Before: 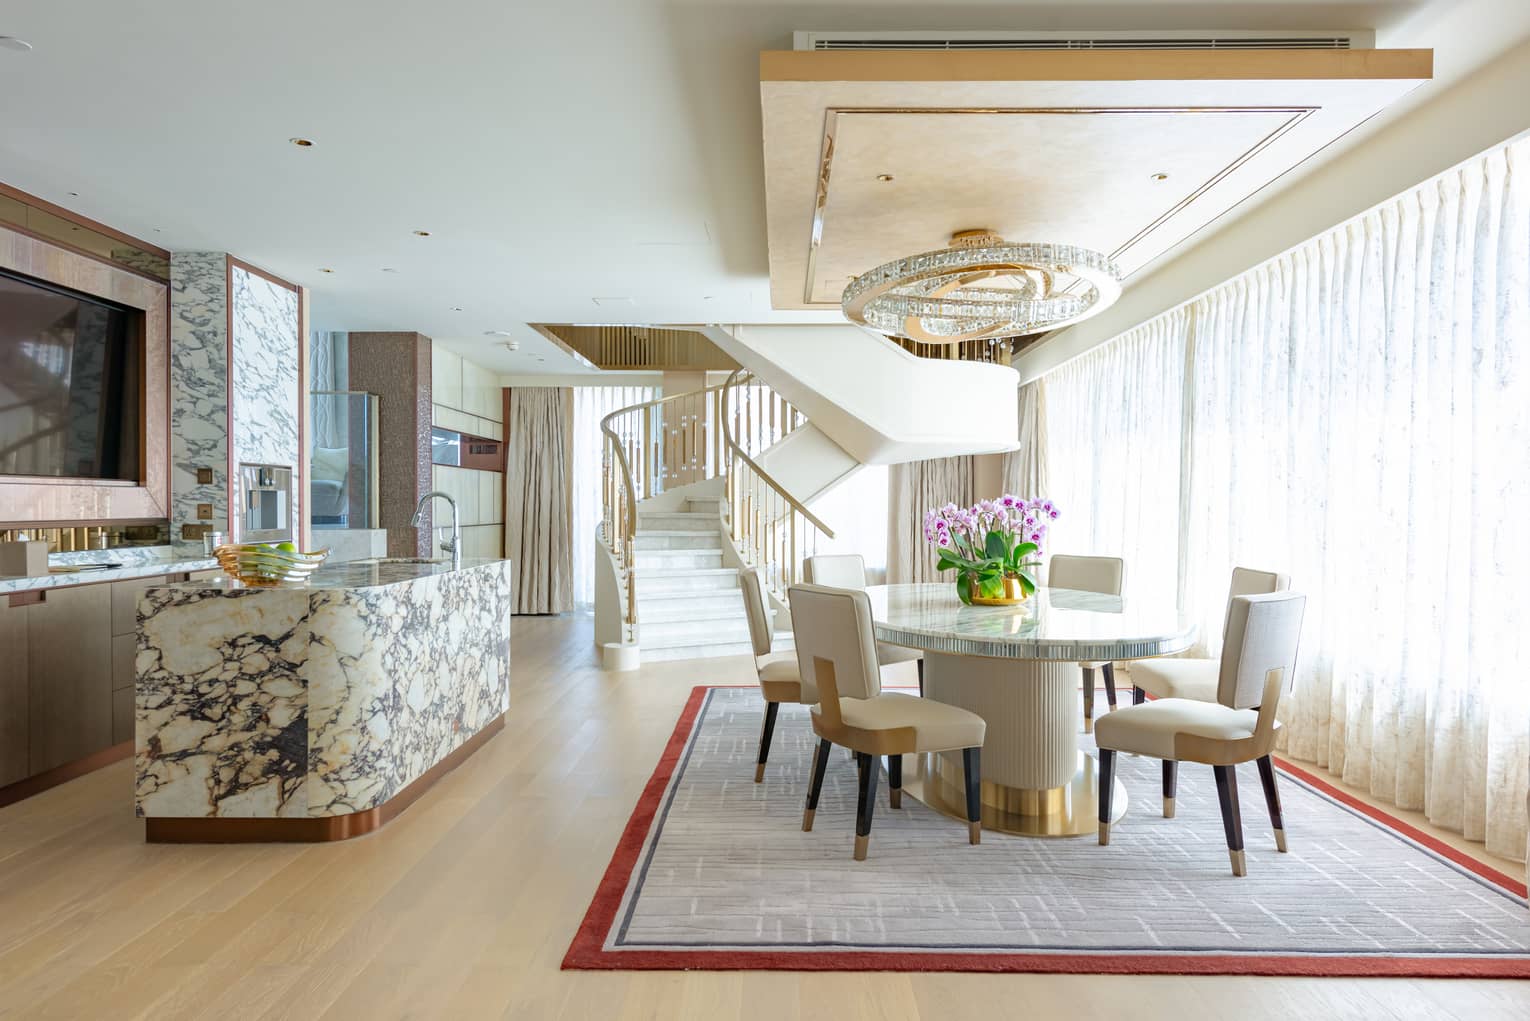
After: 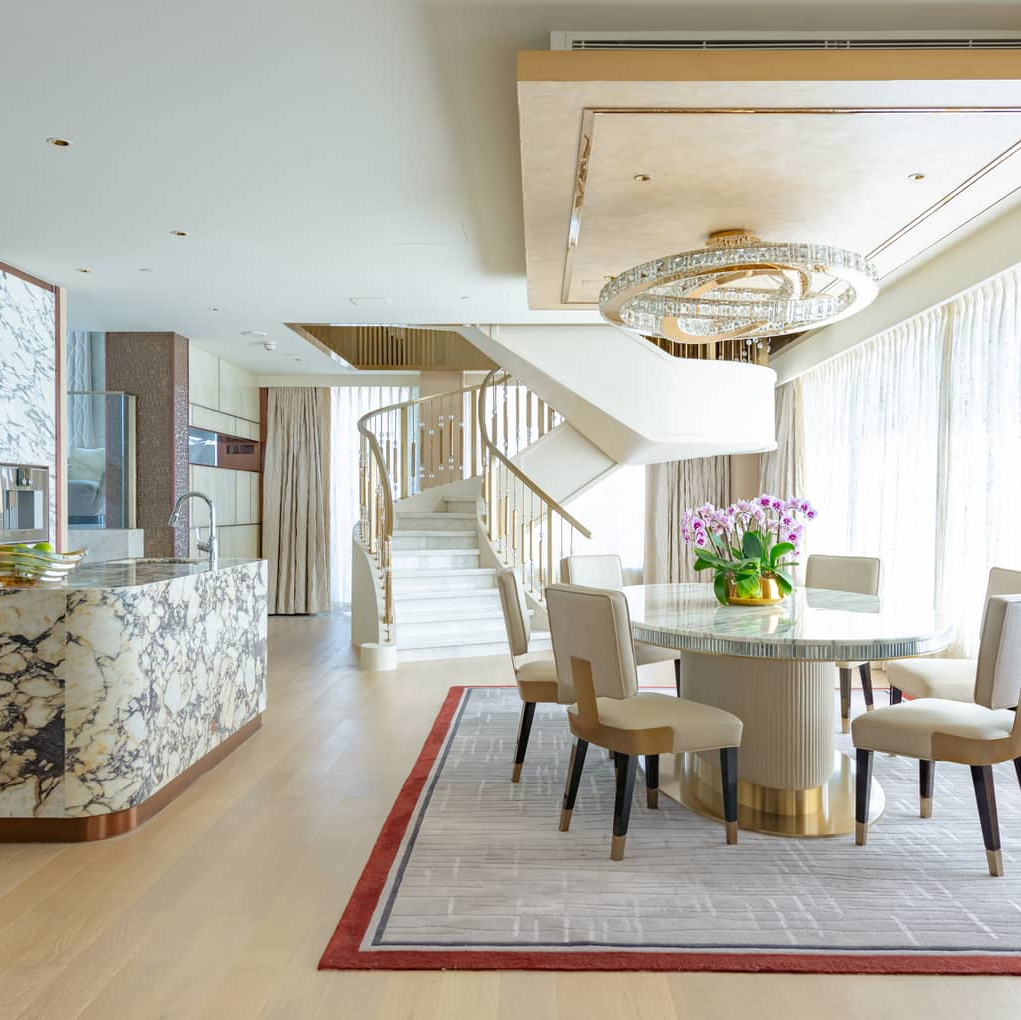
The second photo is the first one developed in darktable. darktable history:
crop and rotate: left 15.918%, right 17.305%
